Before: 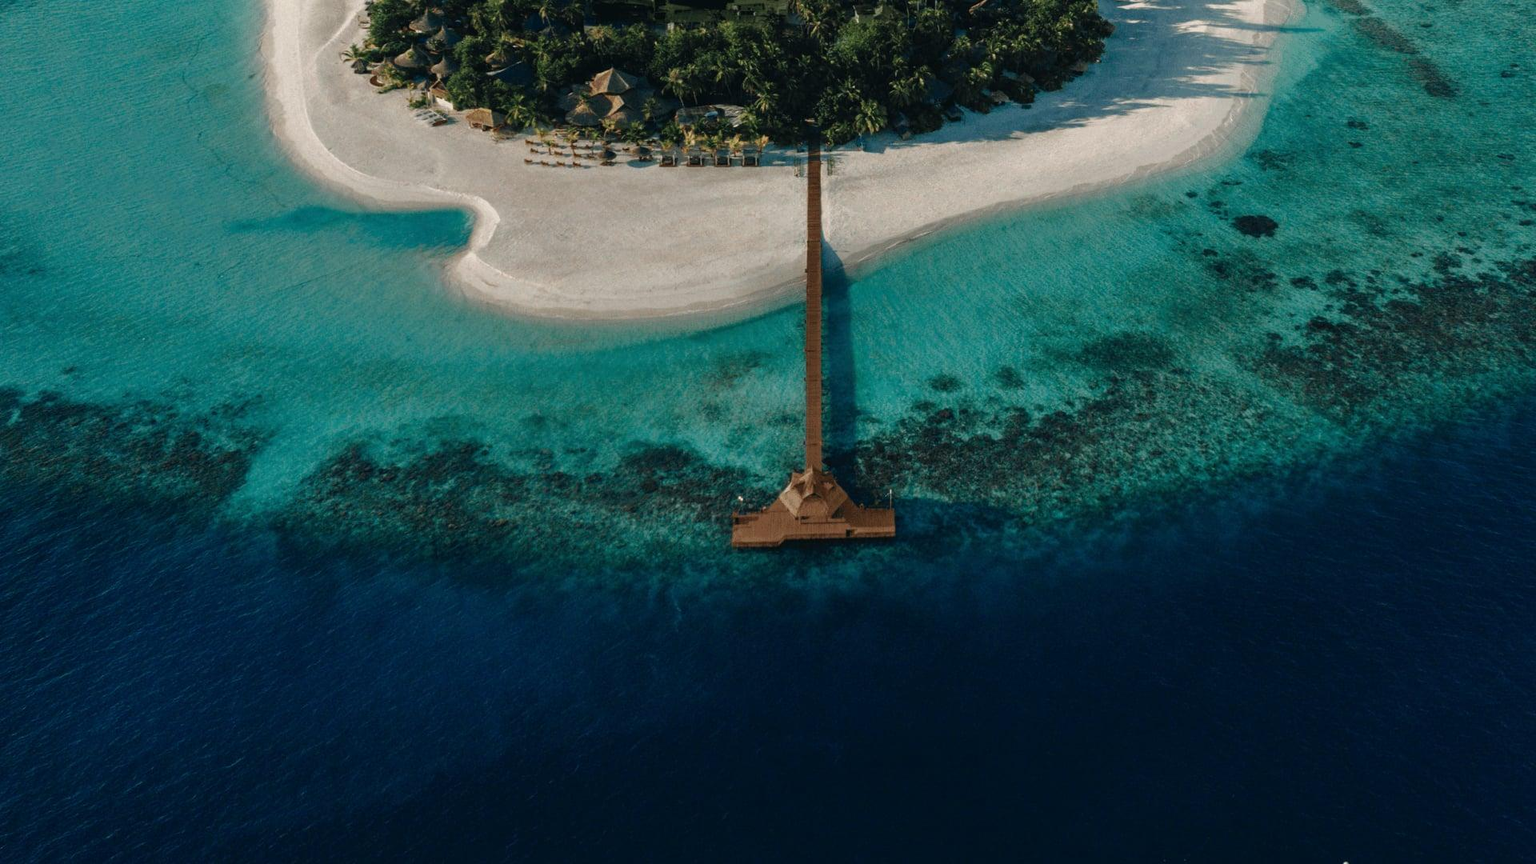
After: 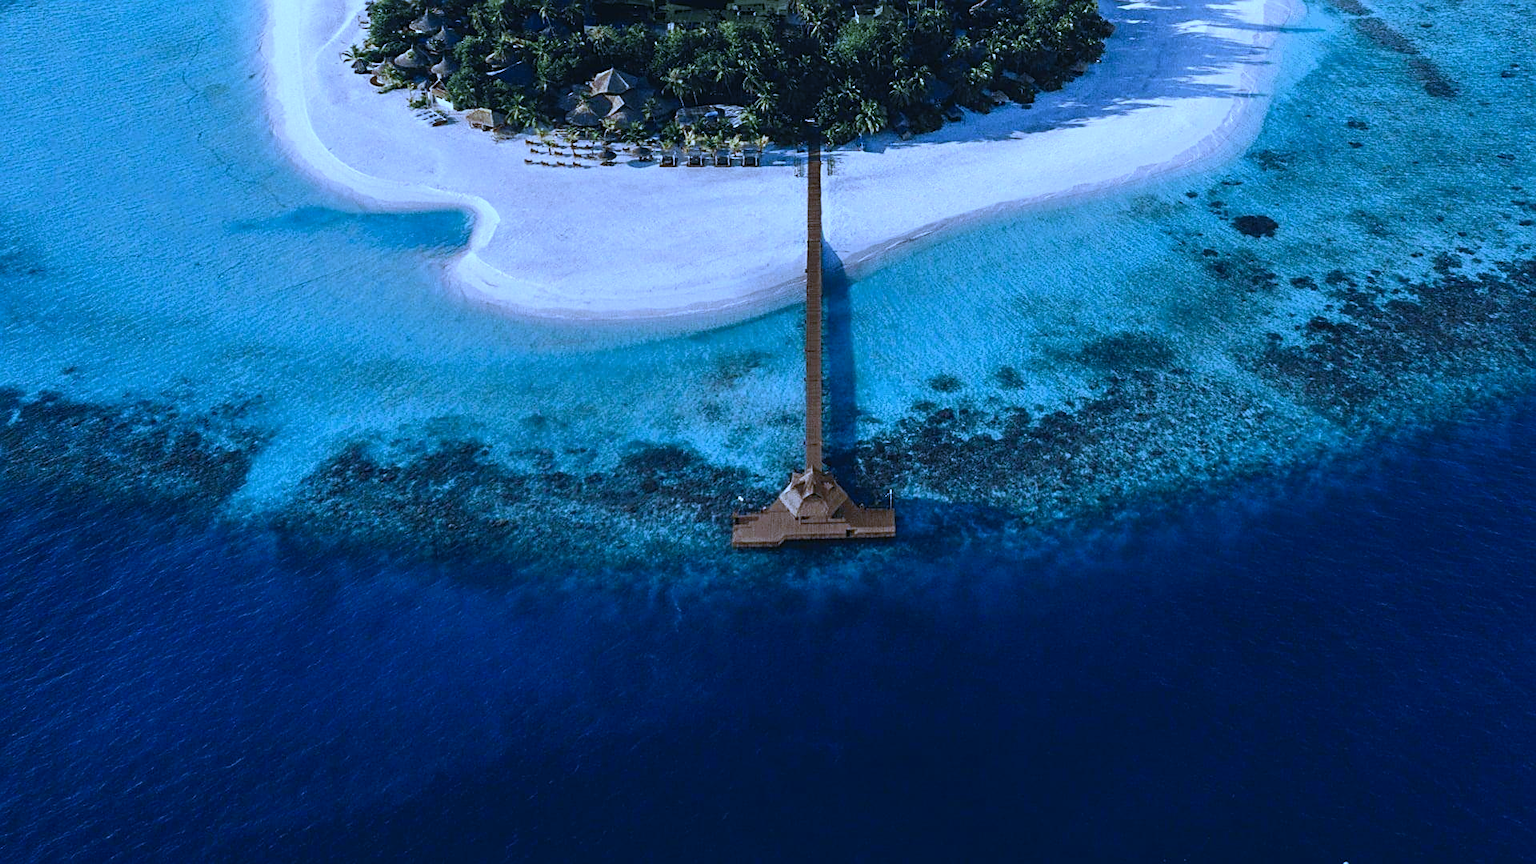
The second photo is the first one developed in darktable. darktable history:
sharpen: on, module defaults
contrast brightness saturation: contrast 0.2, brightness 0.15, saturation 0.14
white balance: red 0.766, blue 1.537
